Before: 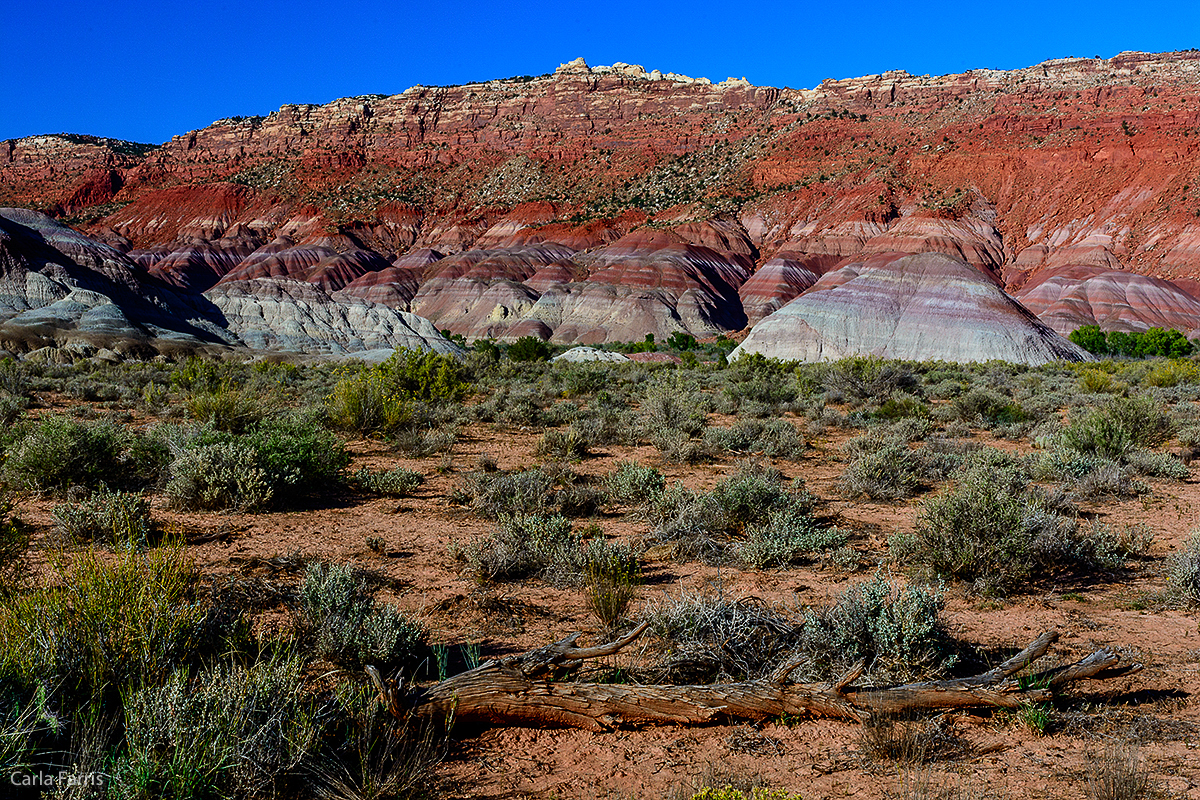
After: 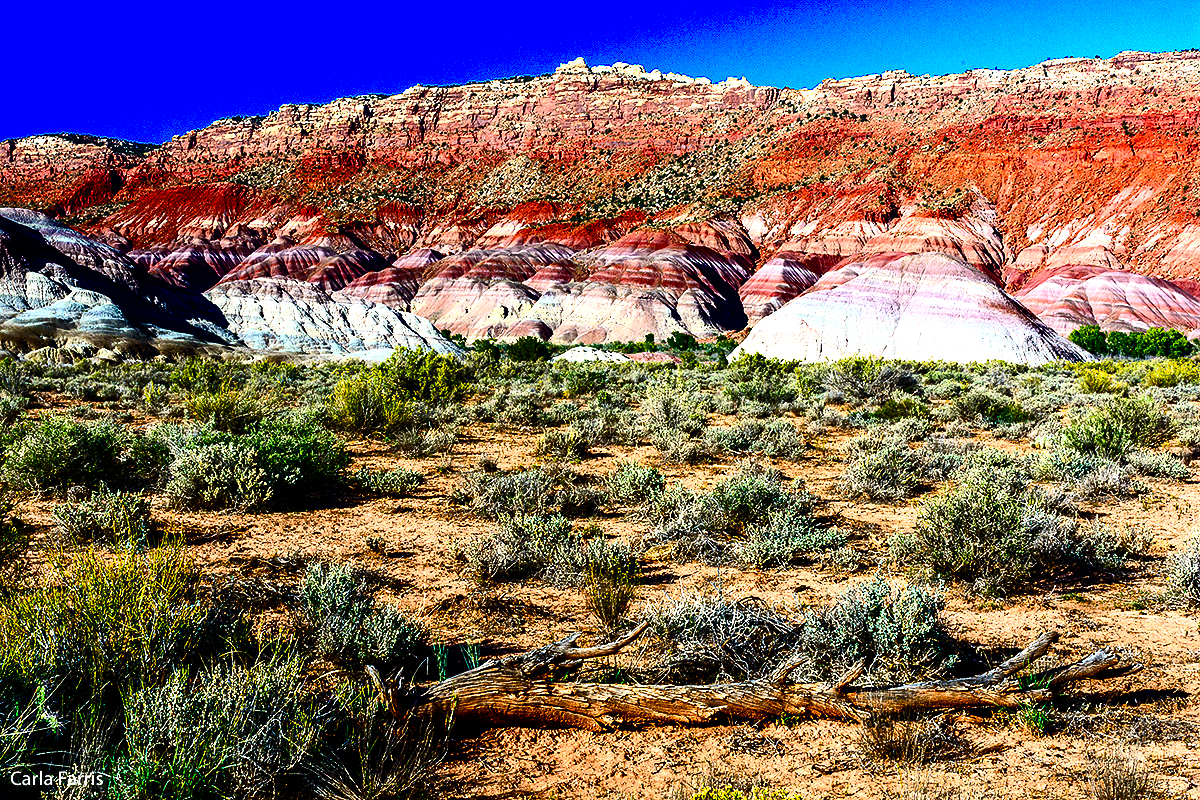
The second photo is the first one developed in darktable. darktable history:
contrast brightness saturation: contrast 0.216
color balance rgb: shadows lift › chroma 2.053%, shadows lift › hue 217.86°, perceptual saturation grading › global saturation 20.299%, perceptual saturation grading › highlights -19.795%, perceptual saturation grading › shadows 29.341%, perceptual brilliance grading › global brilliance 34.22%, perceptual brilliance grading › highlights 50.263%, perceptual brilliance grading › mid-tones 59.163%, perceptual brilliance grading › shadows 34.616%, global vibrance 6.593%, contrast 12.446%, saturation formula JzAzBz (2021)
